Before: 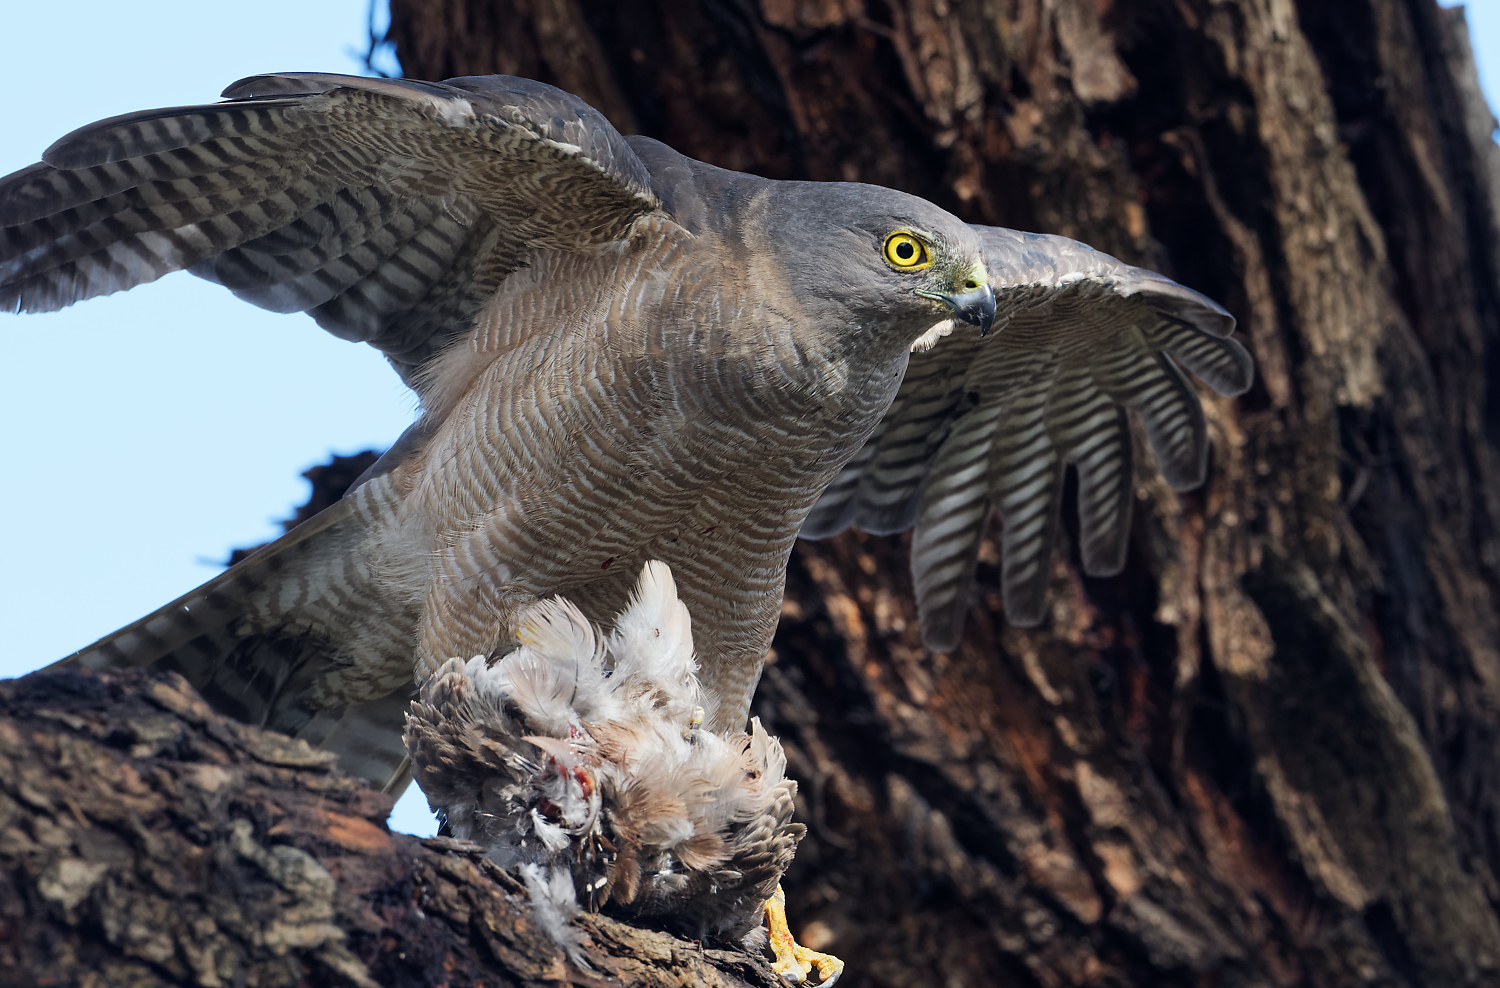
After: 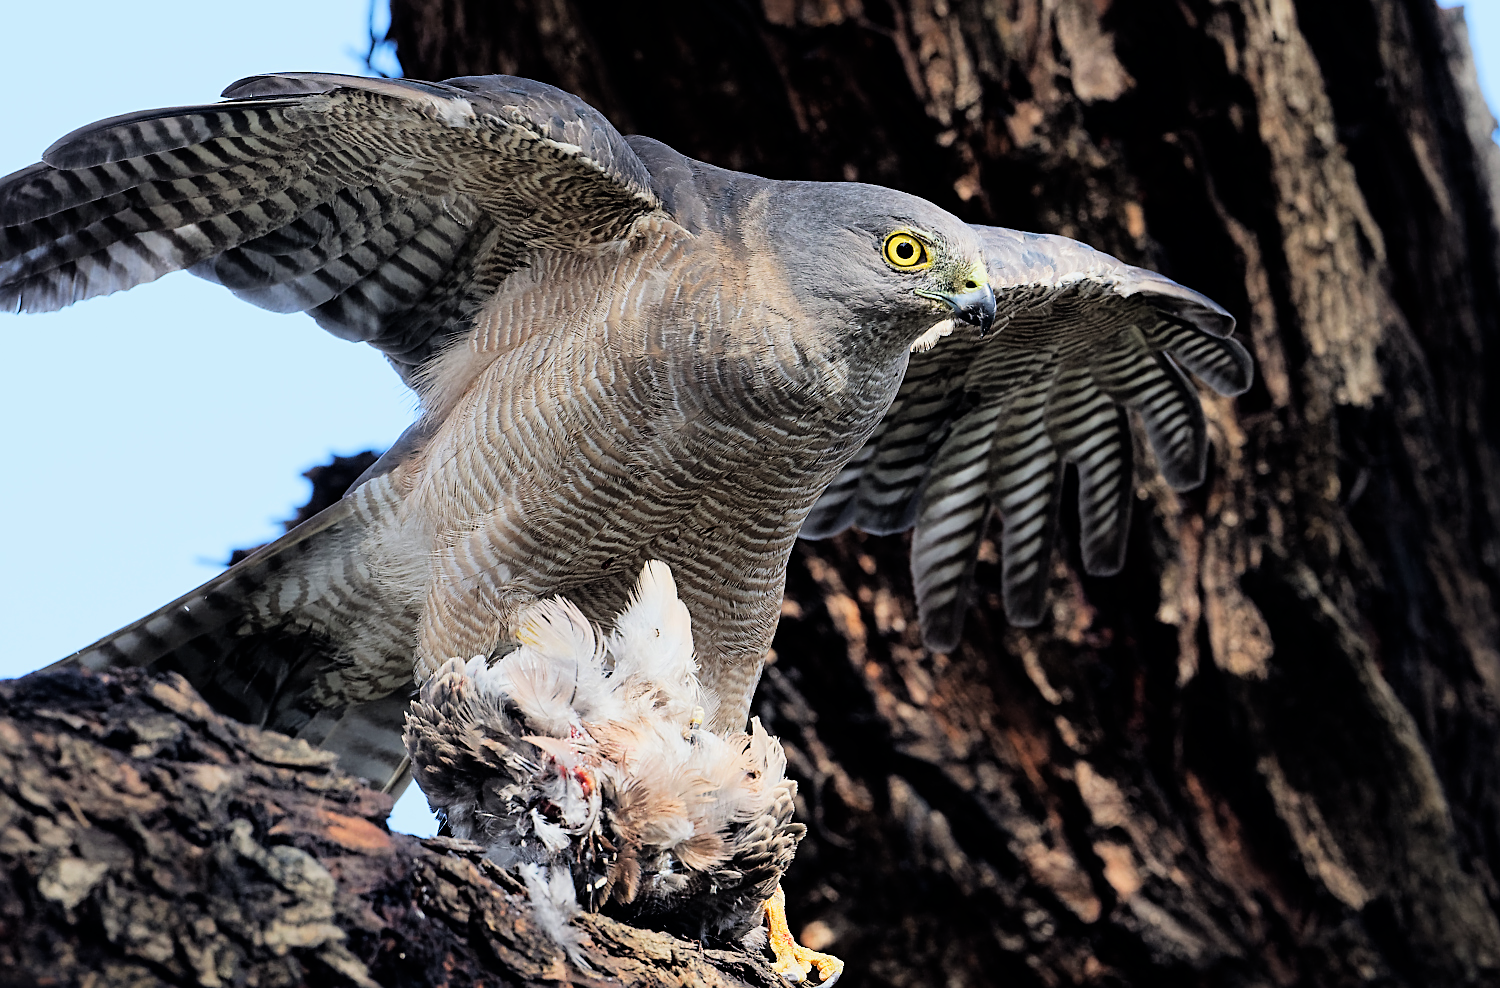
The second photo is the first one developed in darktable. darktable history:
filmic rgb: black relative exposure -7.65 EV, white relative exposure 4.56 EV, threshold 3.04 EV, hardness 3.61, color science v6 (2022), enable highlight reconstruction true
tone equalizer: -8 EV -1.04 EV, -7 EV -1.04 EV, -6 EV -0.869 EV, -5 EV -0.59 EV, -3 EV 0.549 EV, -2 EV 0.855 EV, -1 EV 1 EV, +0 EV 1.08 EV
sharpen: on, module defaults
